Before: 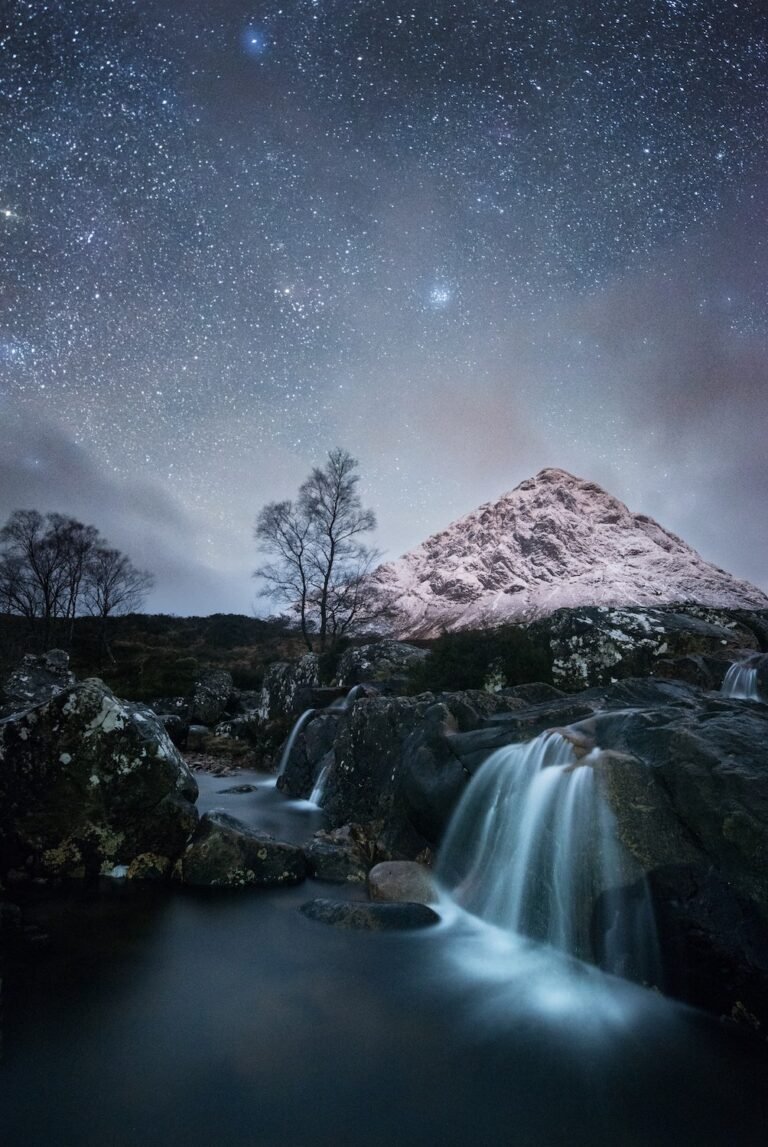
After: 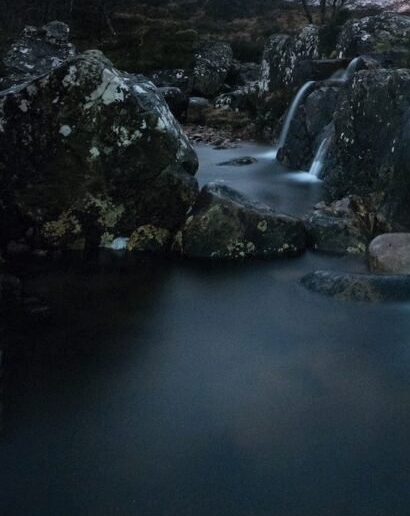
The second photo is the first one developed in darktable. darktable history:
crop and rotate: top 54.778%, right 46.61%, bottom 0.159%
contrast brightness saturation: contrast 0.05, brightness 0.06, saturation 0.01
